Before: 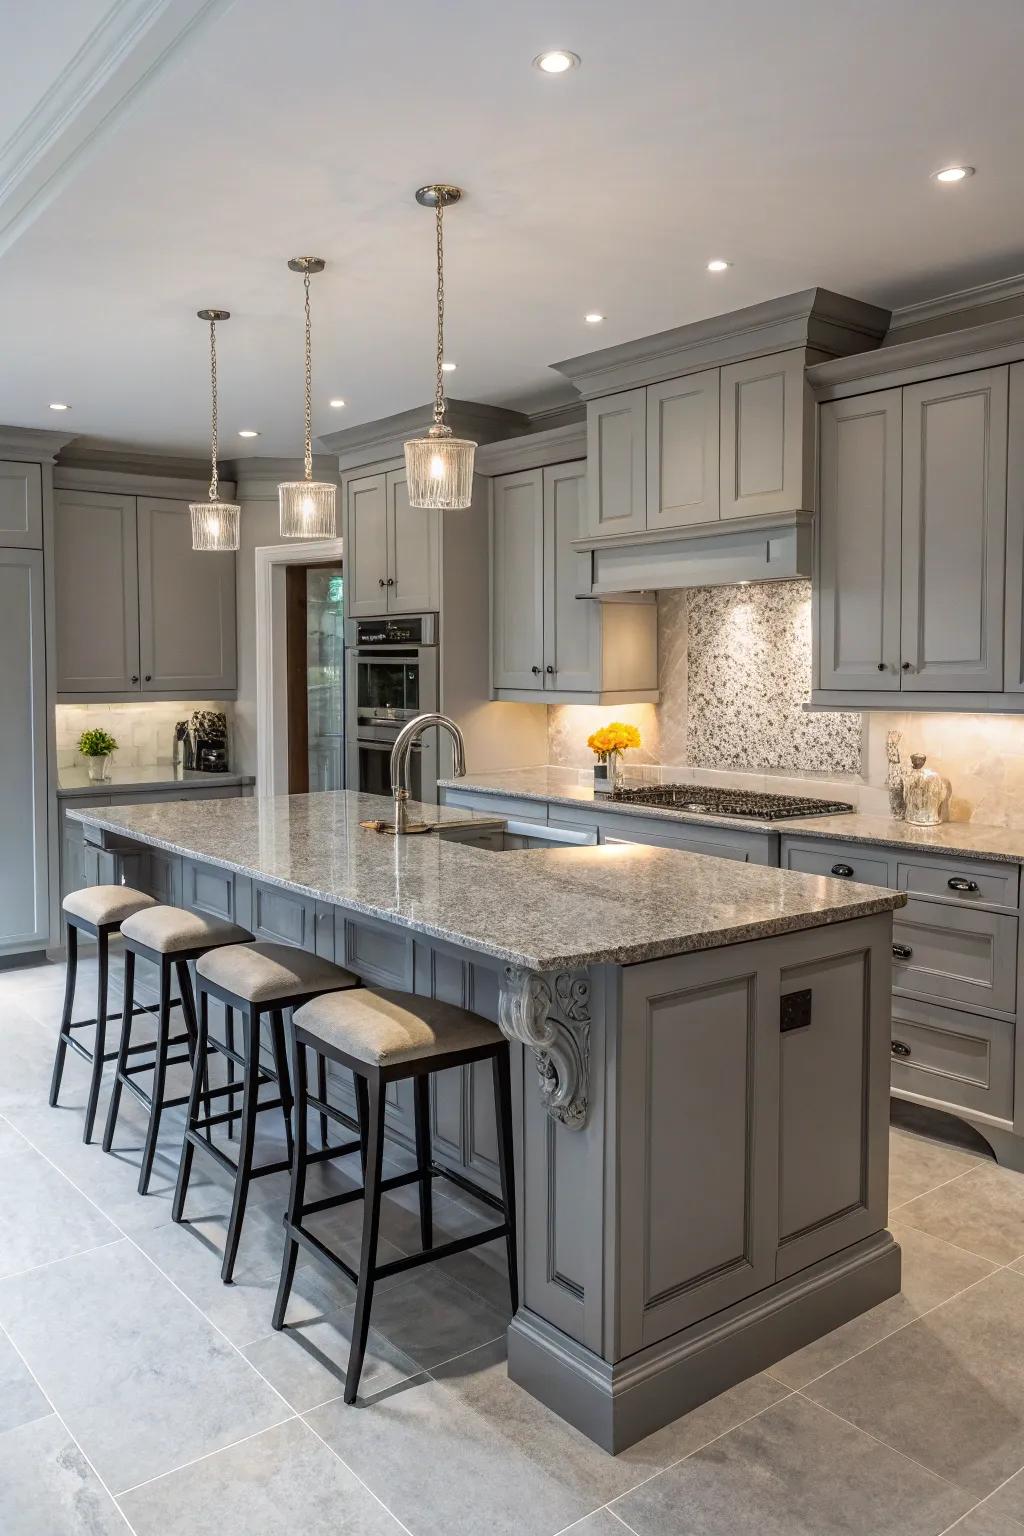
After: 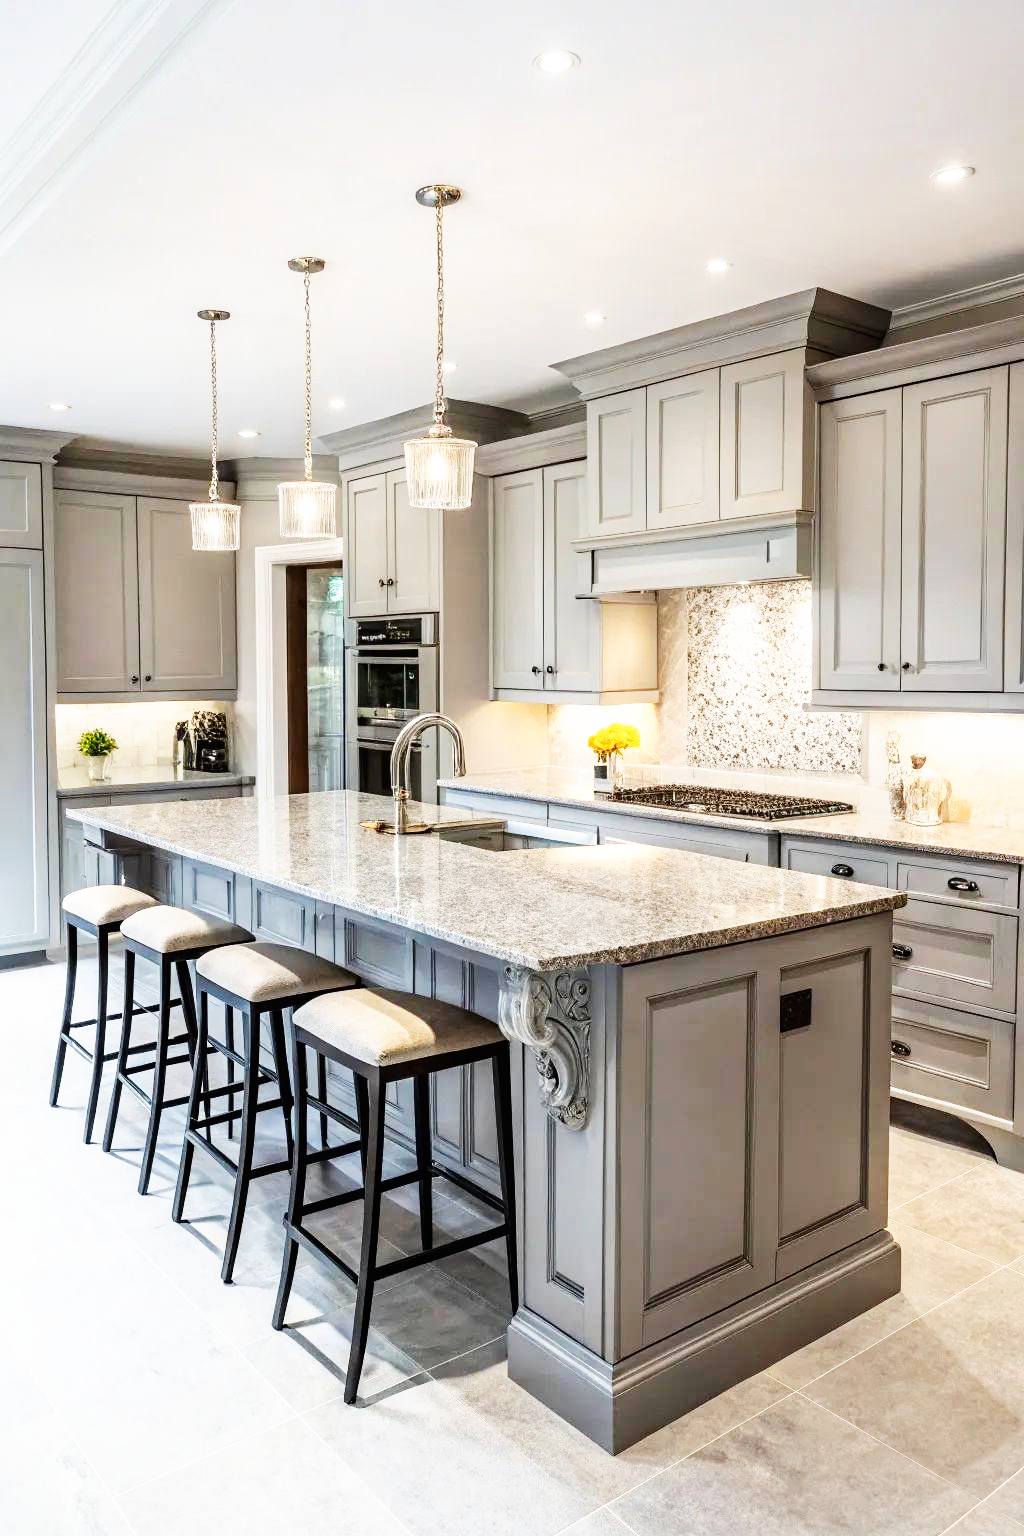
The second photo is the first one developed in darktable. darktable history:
contrast brightness saturation: saturation -0.05
base curve: curves: ch0 [(0, 0) (0.007, 0.004) (0.027, 0.03) (0.046, 0.07) (0.207, 0.54) (0.442, 0.872) (0.673, 0.972) (1, 1)], preserve colors none
